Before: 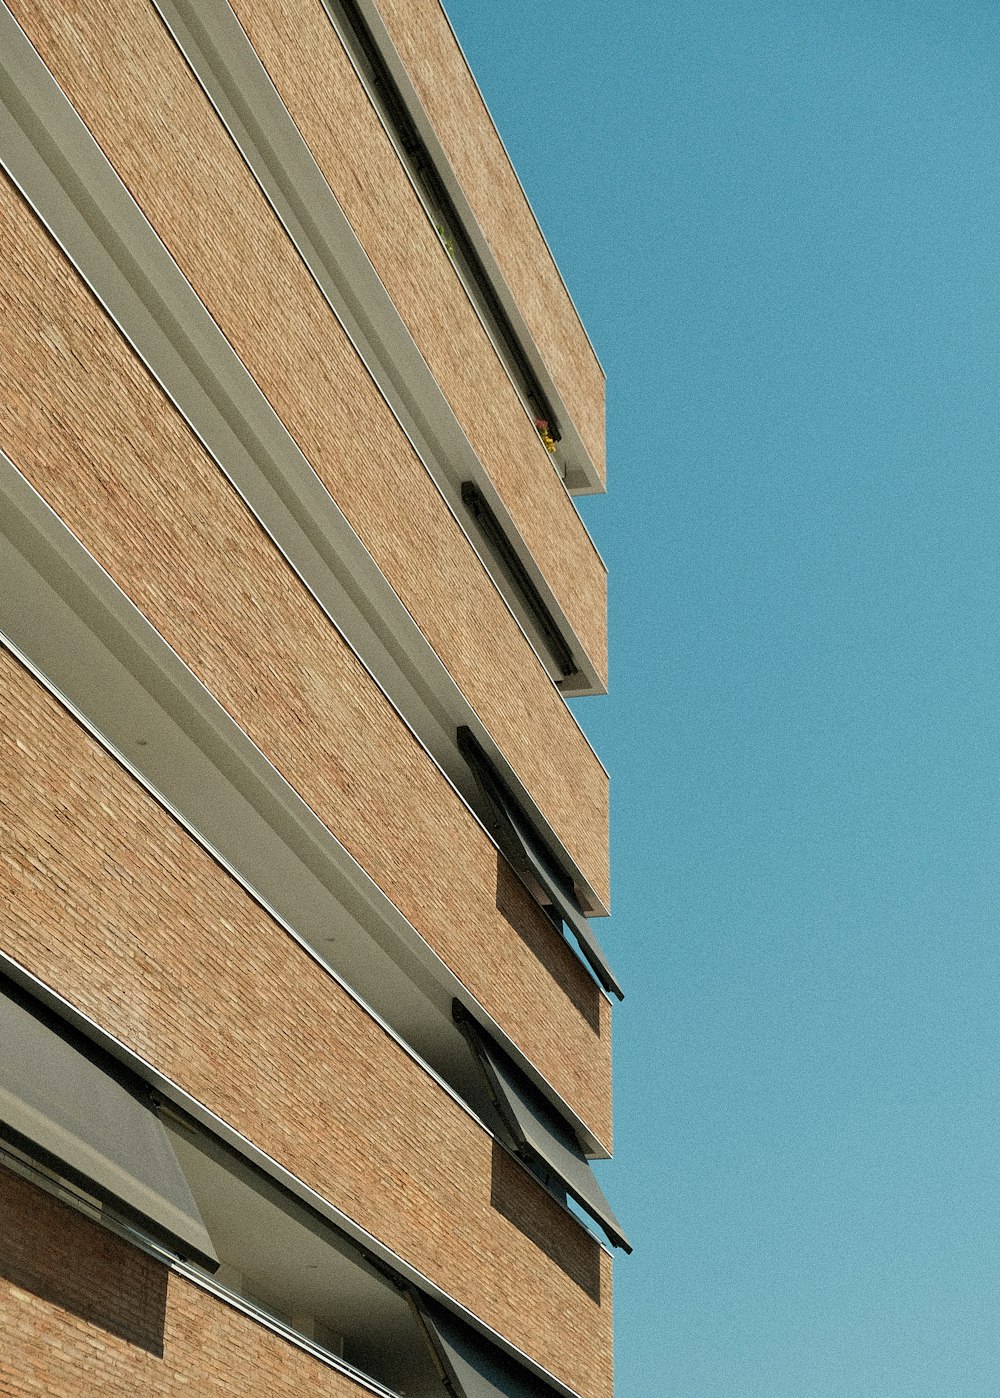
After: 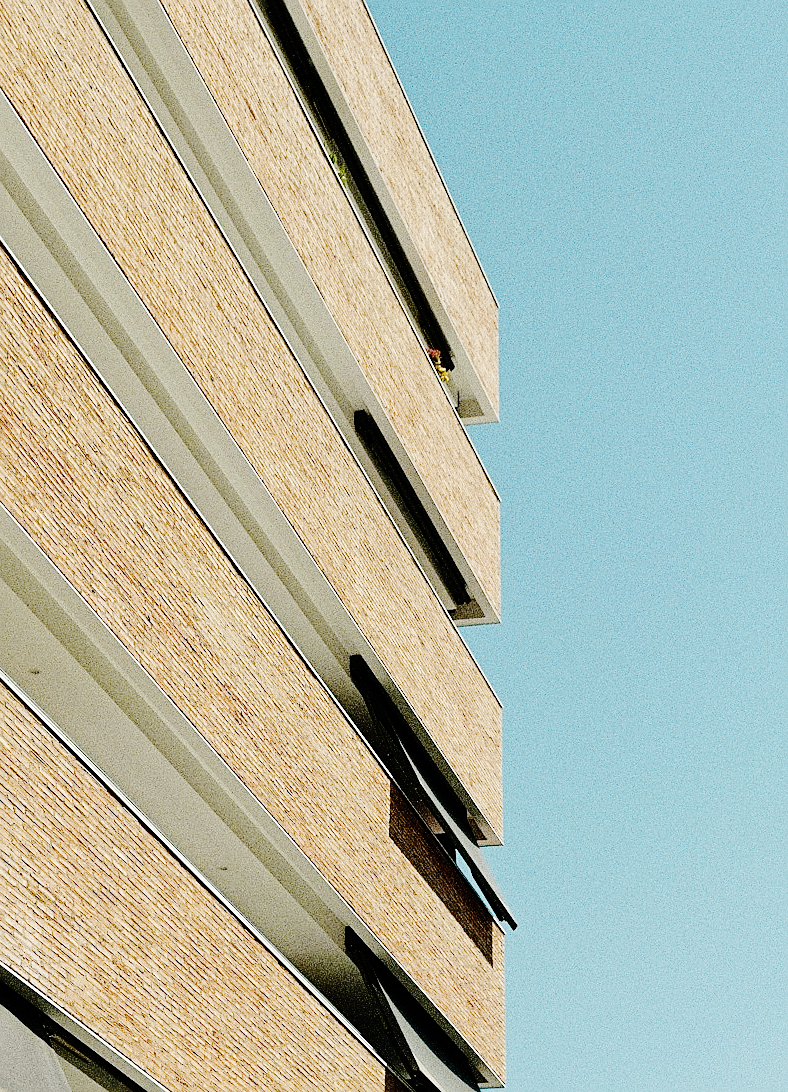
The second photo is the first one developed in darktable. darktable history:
sharpen: on, module defaults
base curve: curves: ch0 [(0, 0) (0.036, 0.01) (0.123, 0.254) (0.258, 0.504) (0.507, 0.748) (1, 1)], preserve colors none
color correction: saturation 0.8
crop and rotate: left 10.77%, top 5.1%, right 10.41%, bottom 16.76%
